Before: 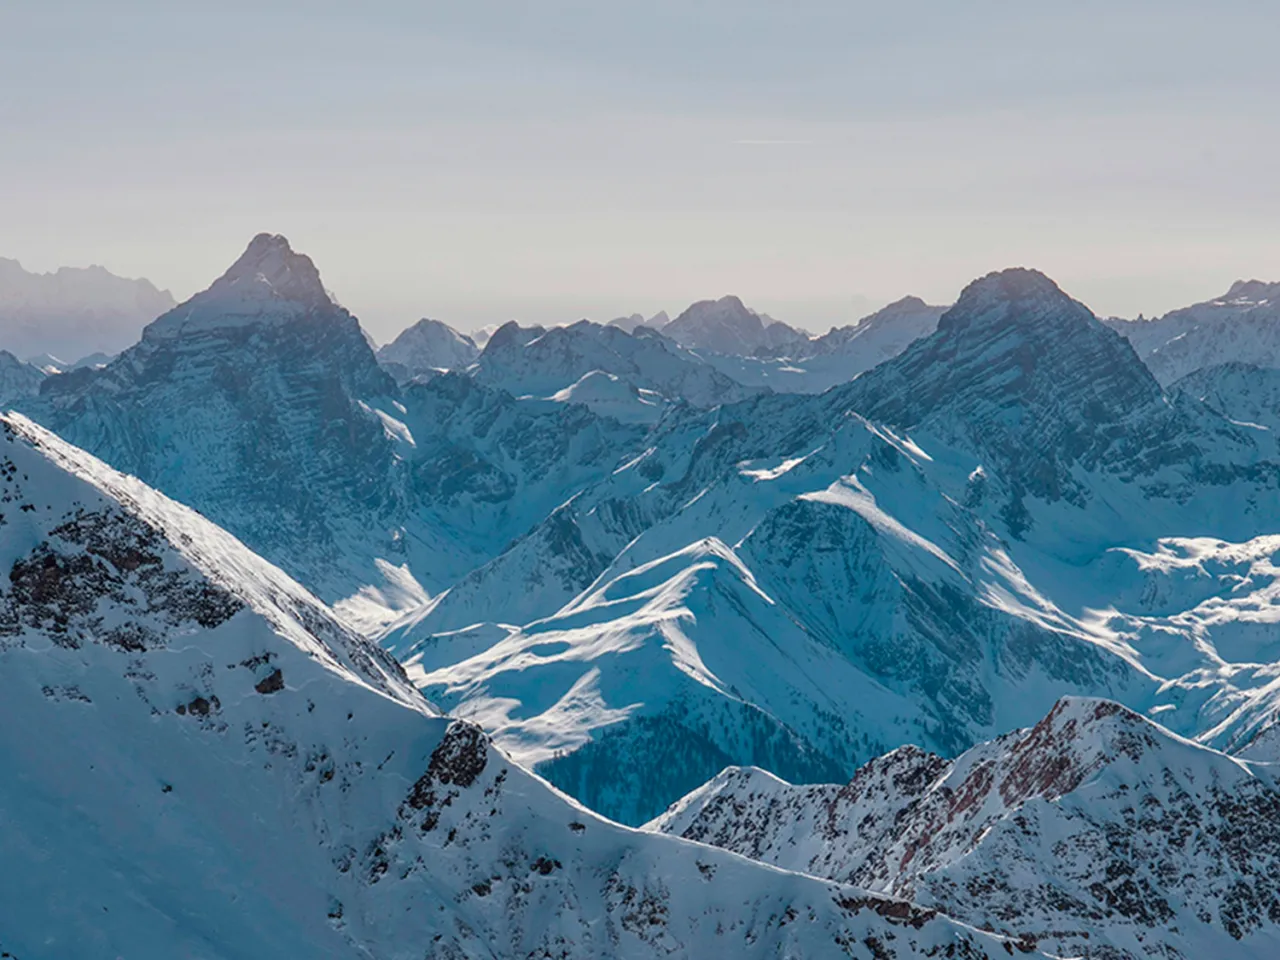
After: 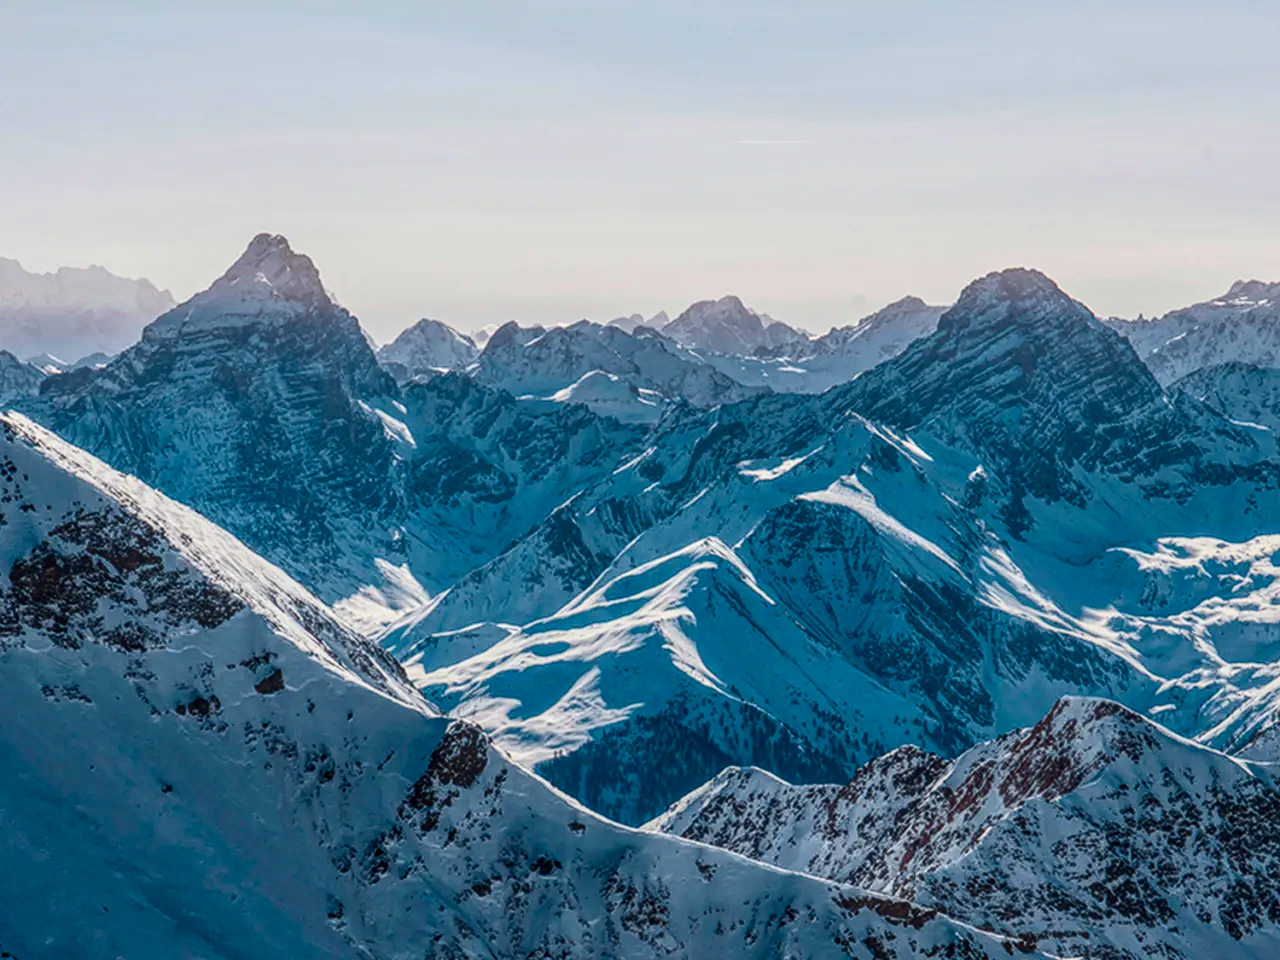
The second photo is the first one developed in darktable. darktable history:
contrast brightness saturation: contrast 0.32, brightness -0.08, saturation 0.17
local contrast: highlights 66%, shadows 33%, detail 166%, midtone range 0.2
